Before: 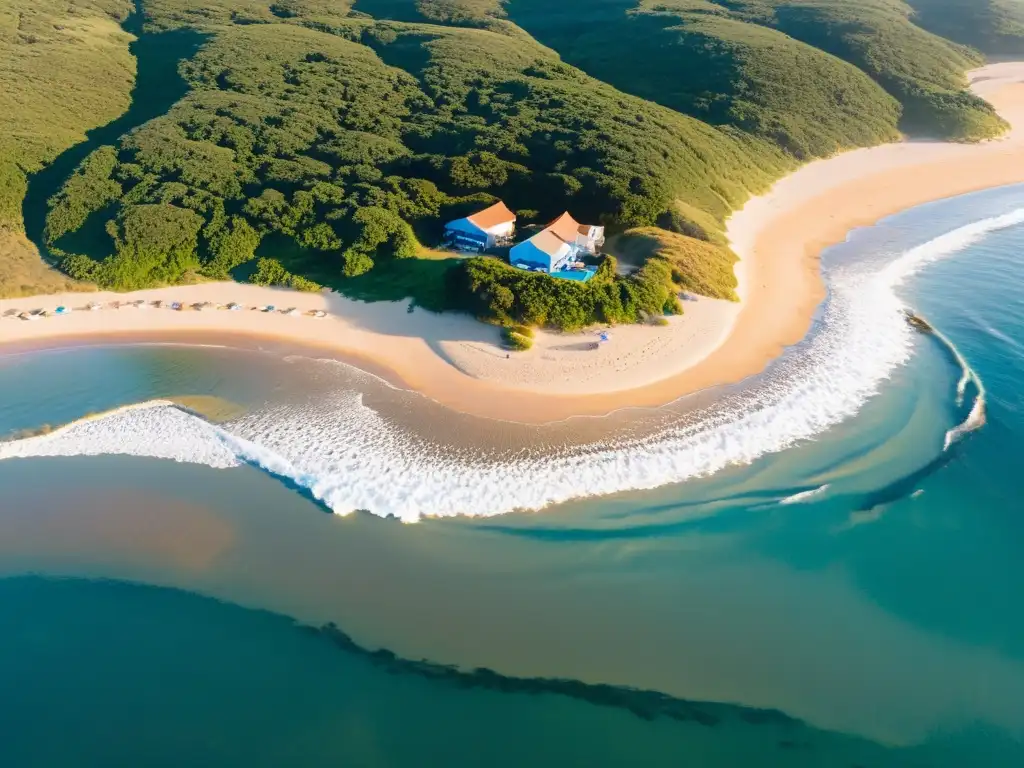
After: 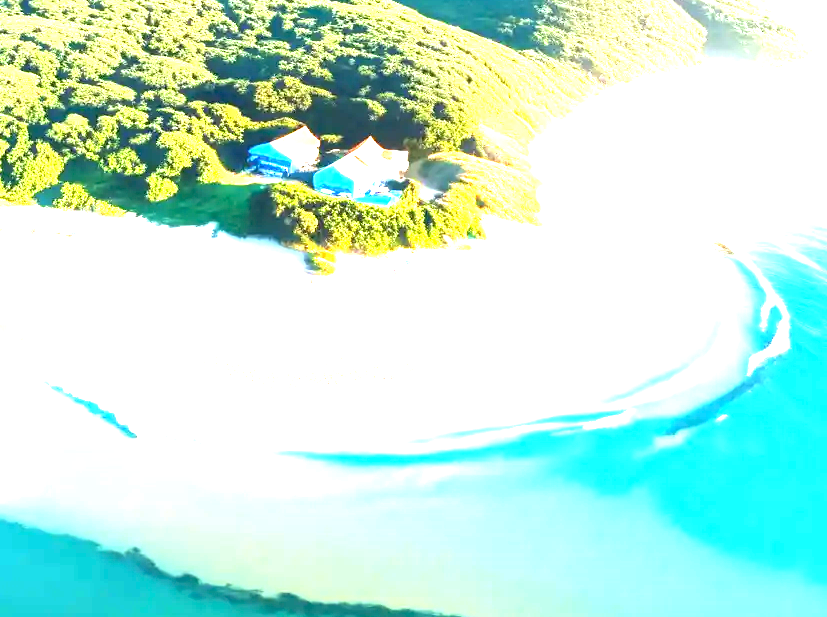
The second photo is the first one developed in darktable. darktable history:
exposure: exposure 3.047 EV, compensate highlight preservation false
crop: left 19.19%, top 9.82%, right 0%, bottom 9.74%
